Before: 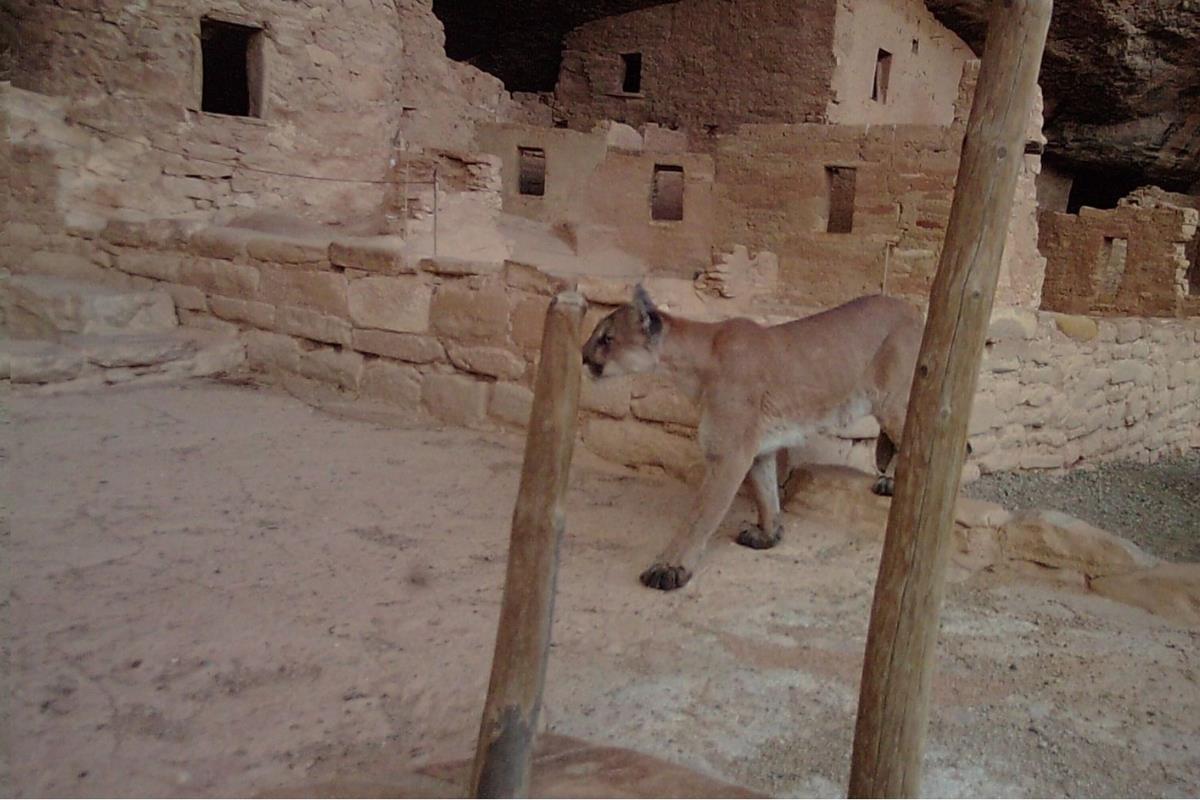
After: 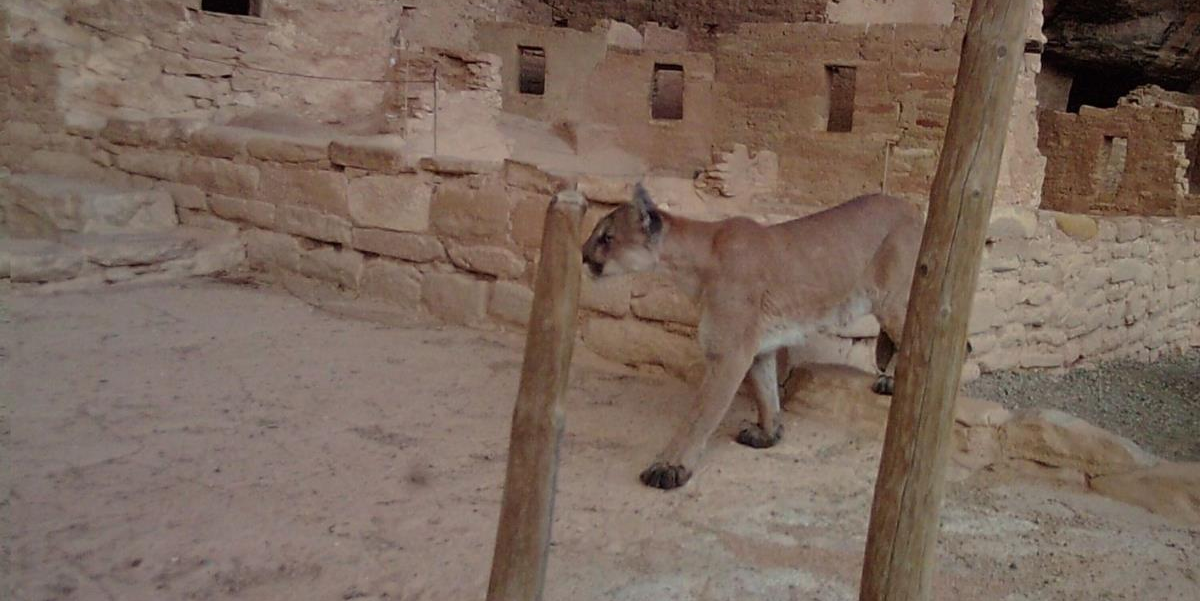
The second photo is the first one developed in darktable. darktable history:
crop and rotate: top 12.65%, bottom 12.169%
